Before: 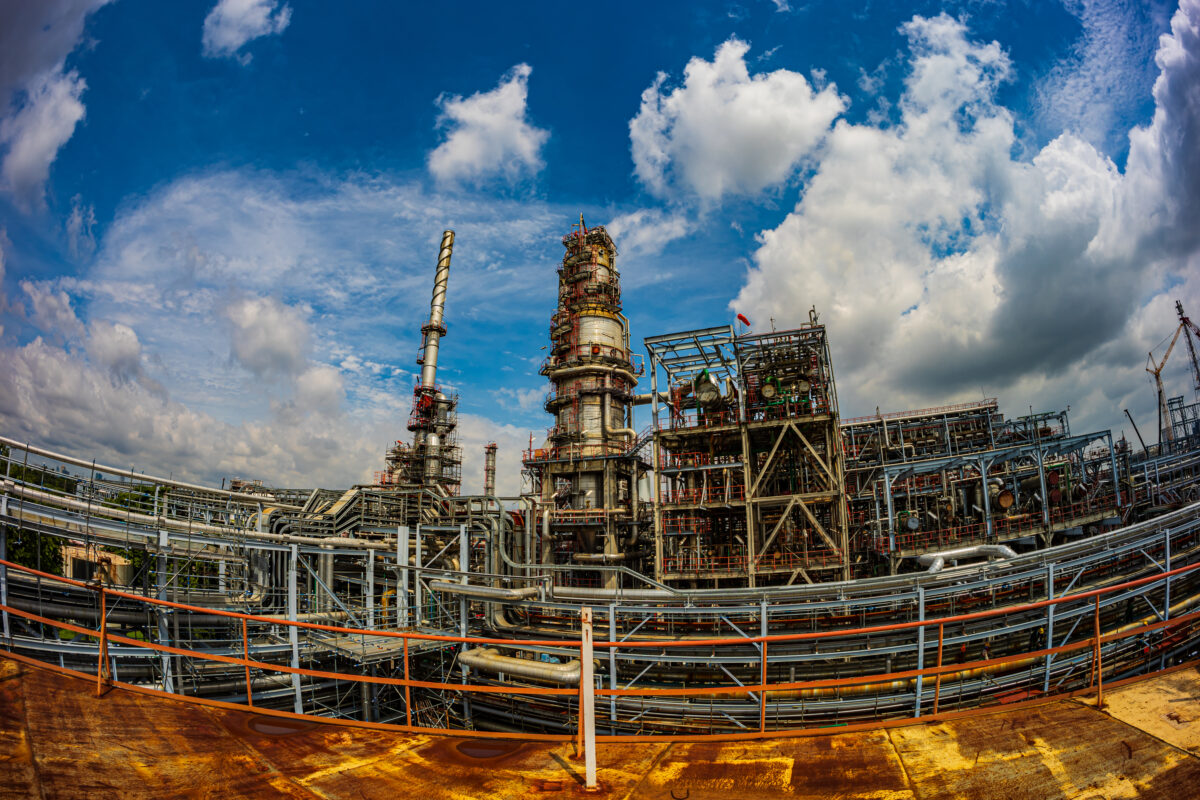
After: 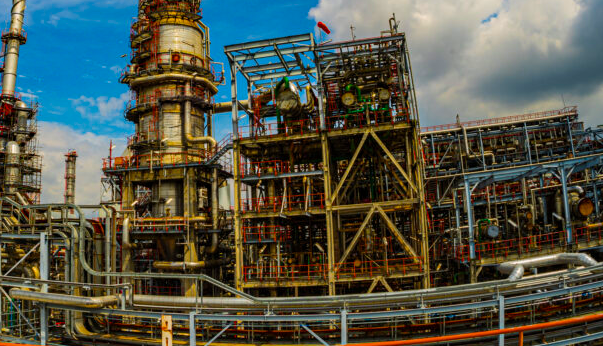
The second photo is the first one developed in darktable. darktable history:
shadows and highlights: shadows -23.08, highlights 46.15, soften with gaussian
color balance rgb: perceptual saturation grading › global saturation 40%, global vibrance 15%
crop: left 35.03%, top 36.625%, right 14.663%, bottom 20.057%
